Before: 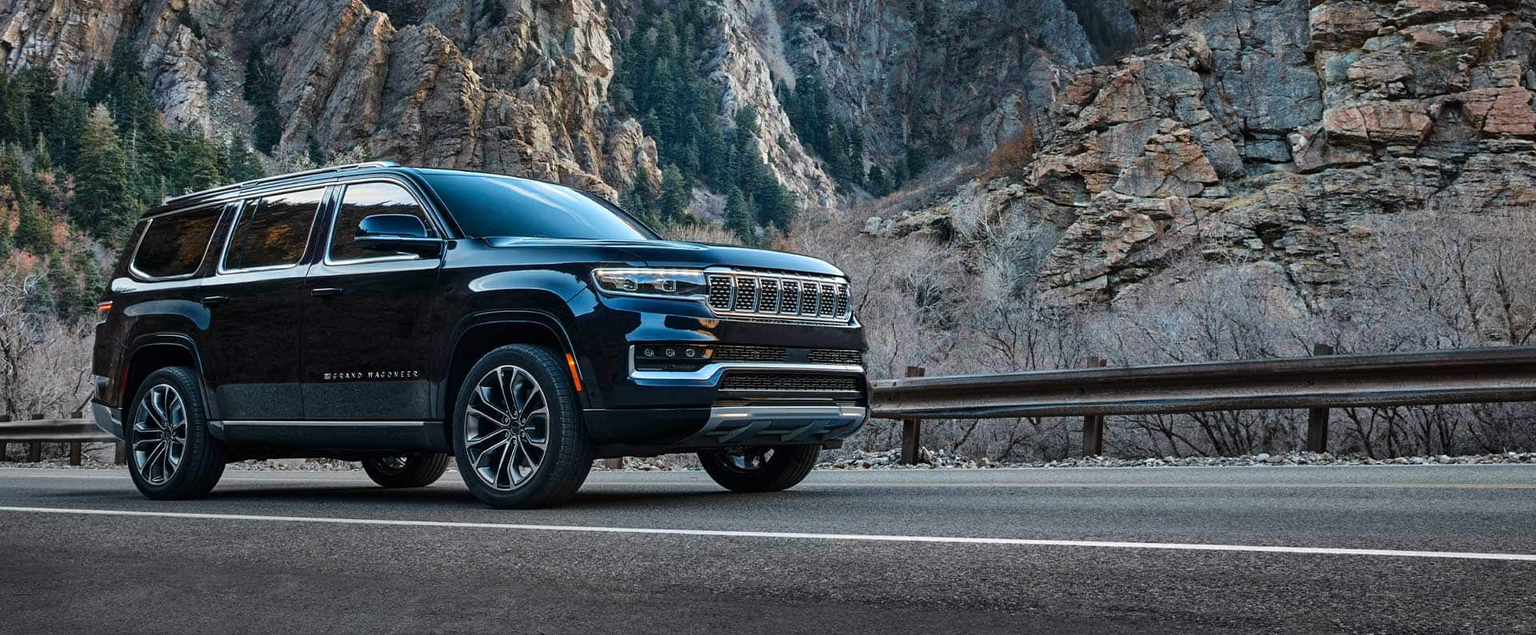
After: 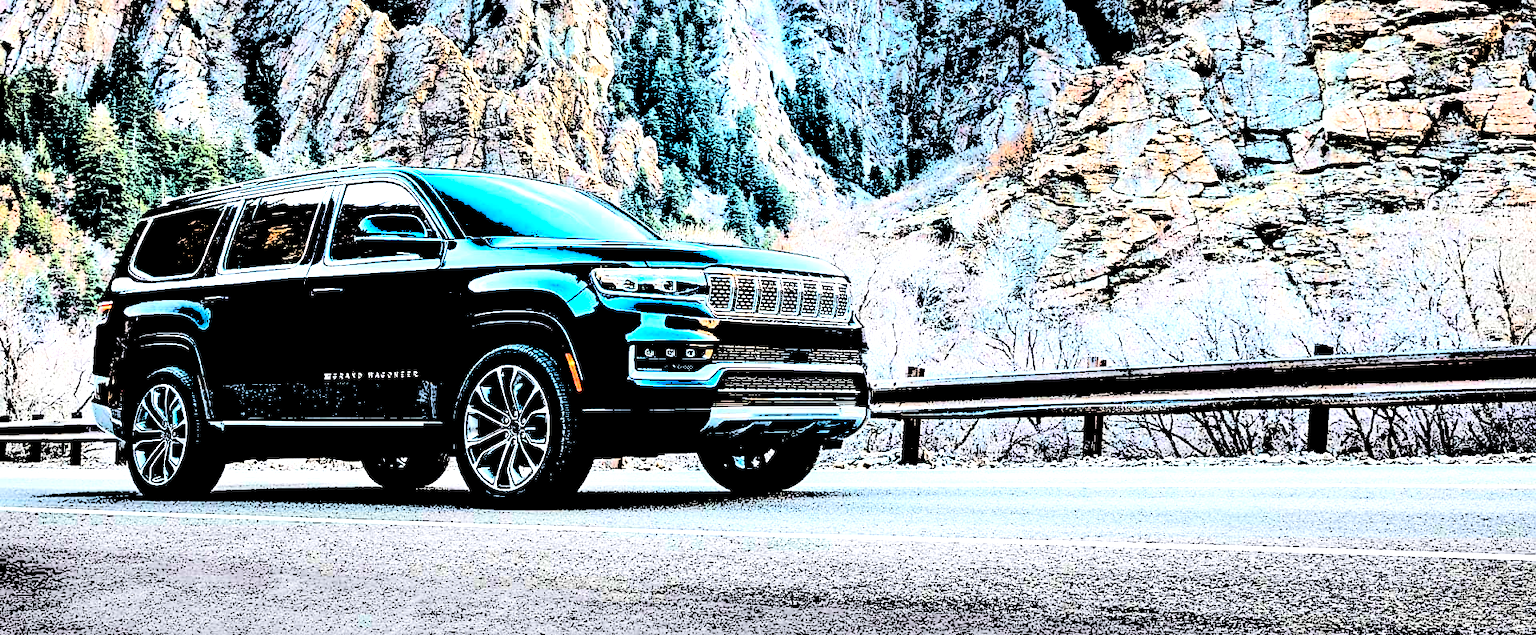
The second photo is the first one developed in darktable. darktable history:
sharpen: amount 0.473
levels: levels [0.246, 0.256, 0.506]
